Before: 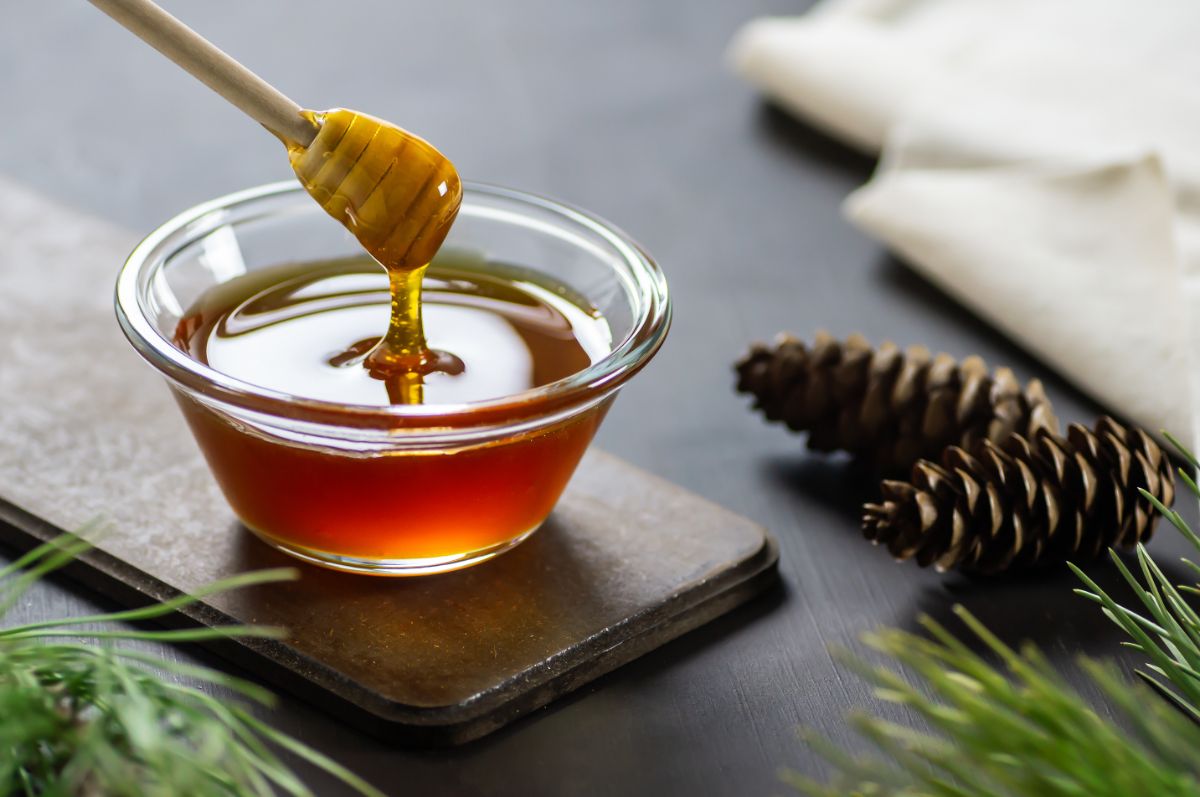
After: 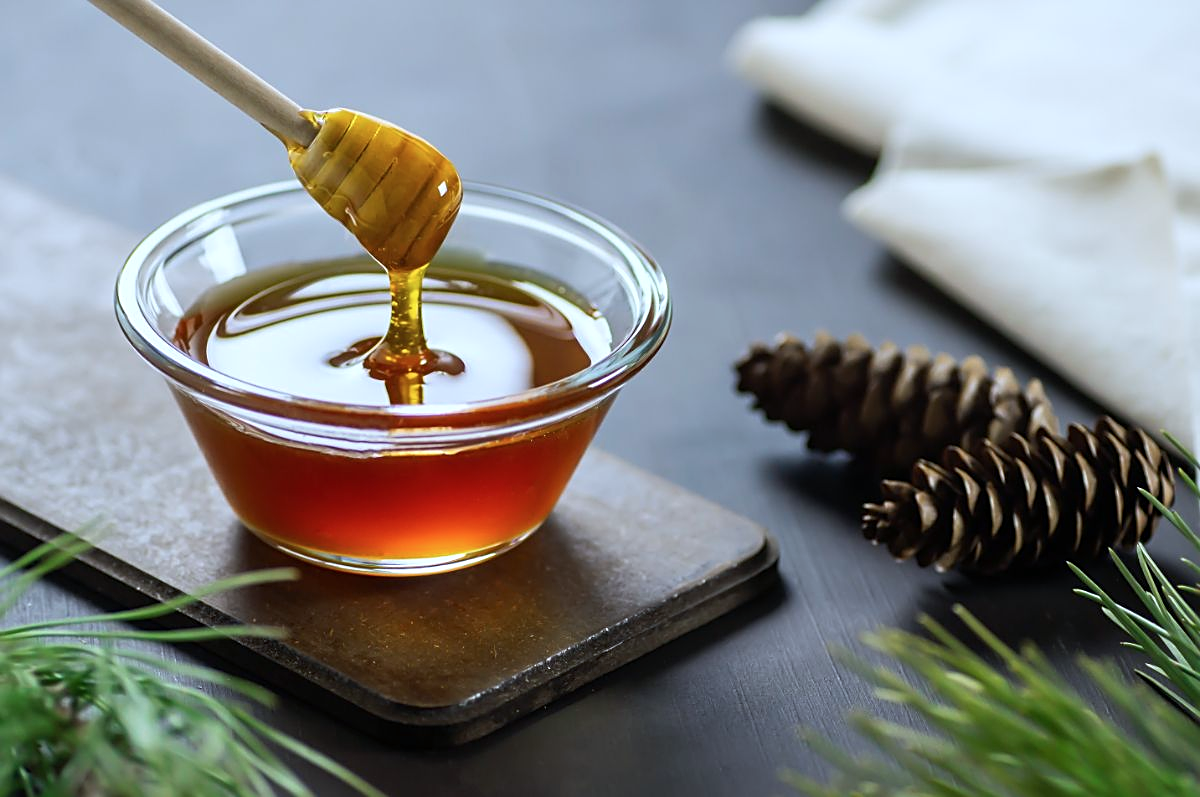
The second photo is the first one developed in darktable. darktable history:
sharpen: on, module defaults
color calibration: illuminant custom, x 0.368, y 0.373, temperature 4330.32 K
